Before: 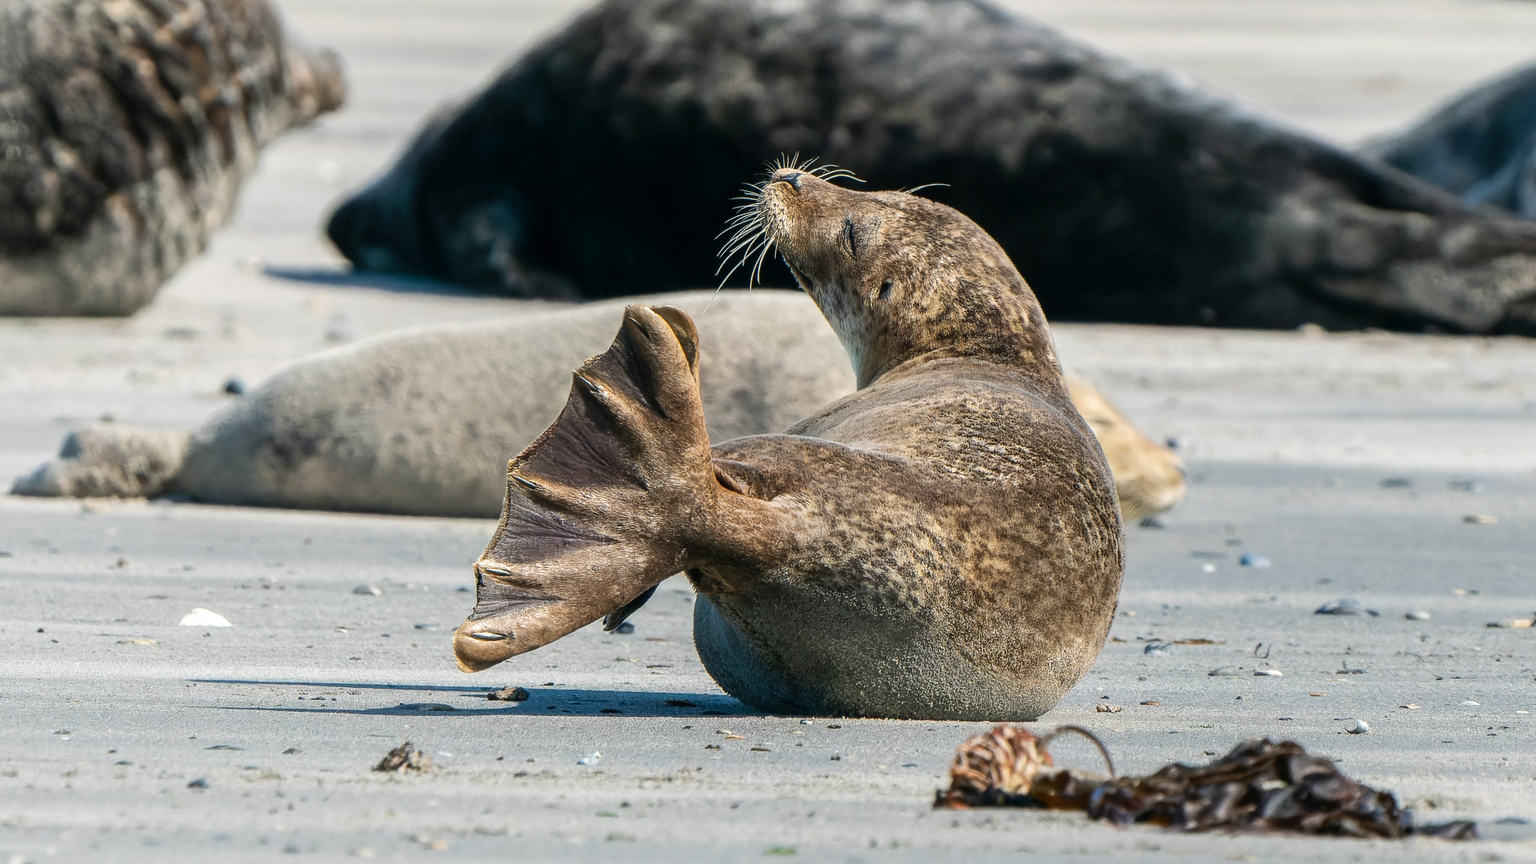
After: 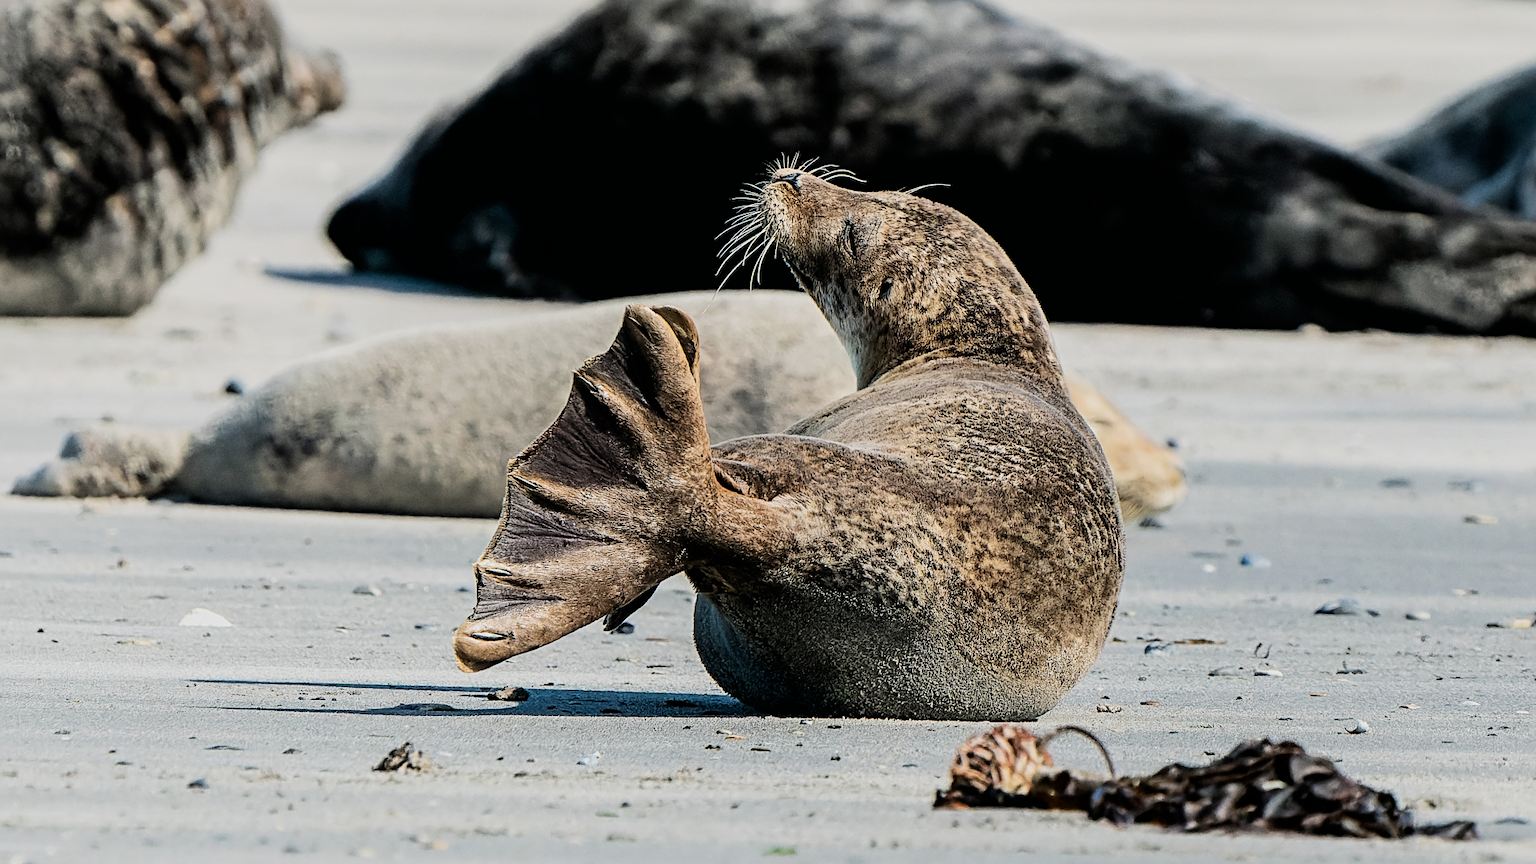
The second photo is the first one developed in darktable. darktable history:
filmic rgb: black relative exposure -7.5 EV, white relative exposure 4.99 EV, threshold 5.98 EV, hardness 3.32, contrast 1.298, enable highlight reconstruction true
sharpen: radius 3.099
